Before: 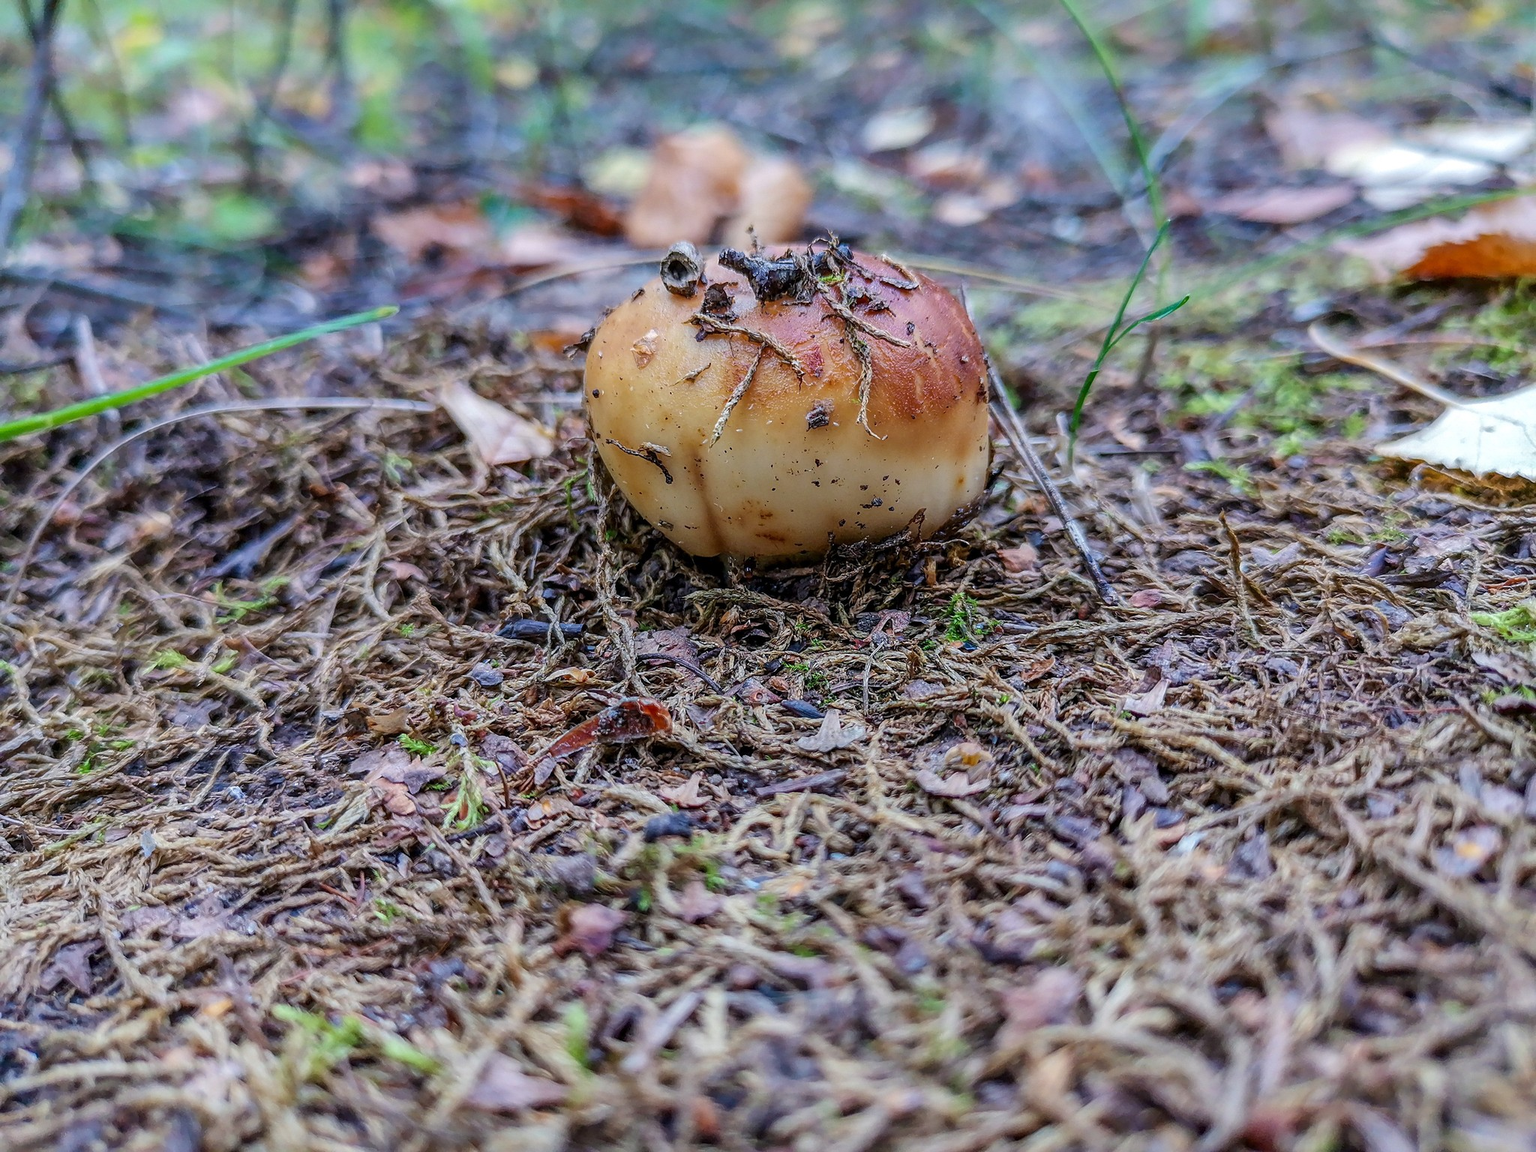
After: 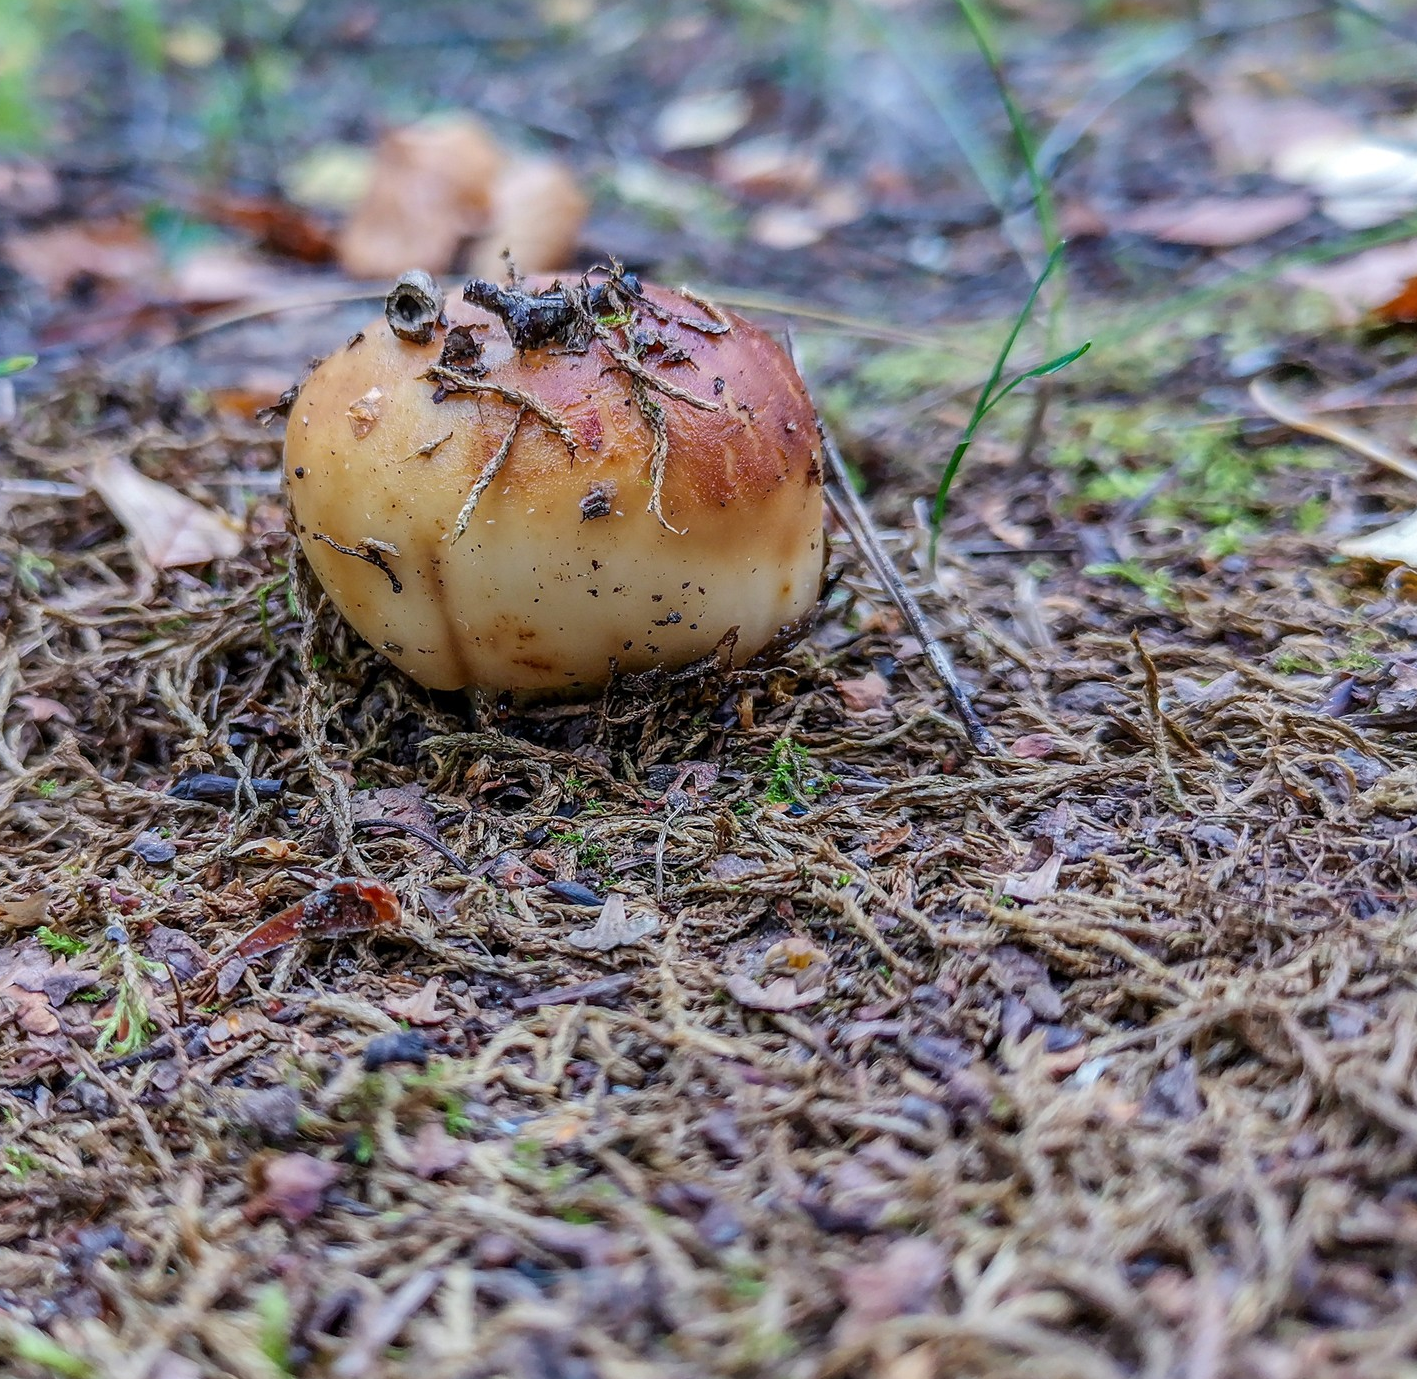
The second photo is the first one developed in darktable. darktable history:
crop and rotate: left 24.19%, top 3.409%, right 6.576%, bottom 6.811%
